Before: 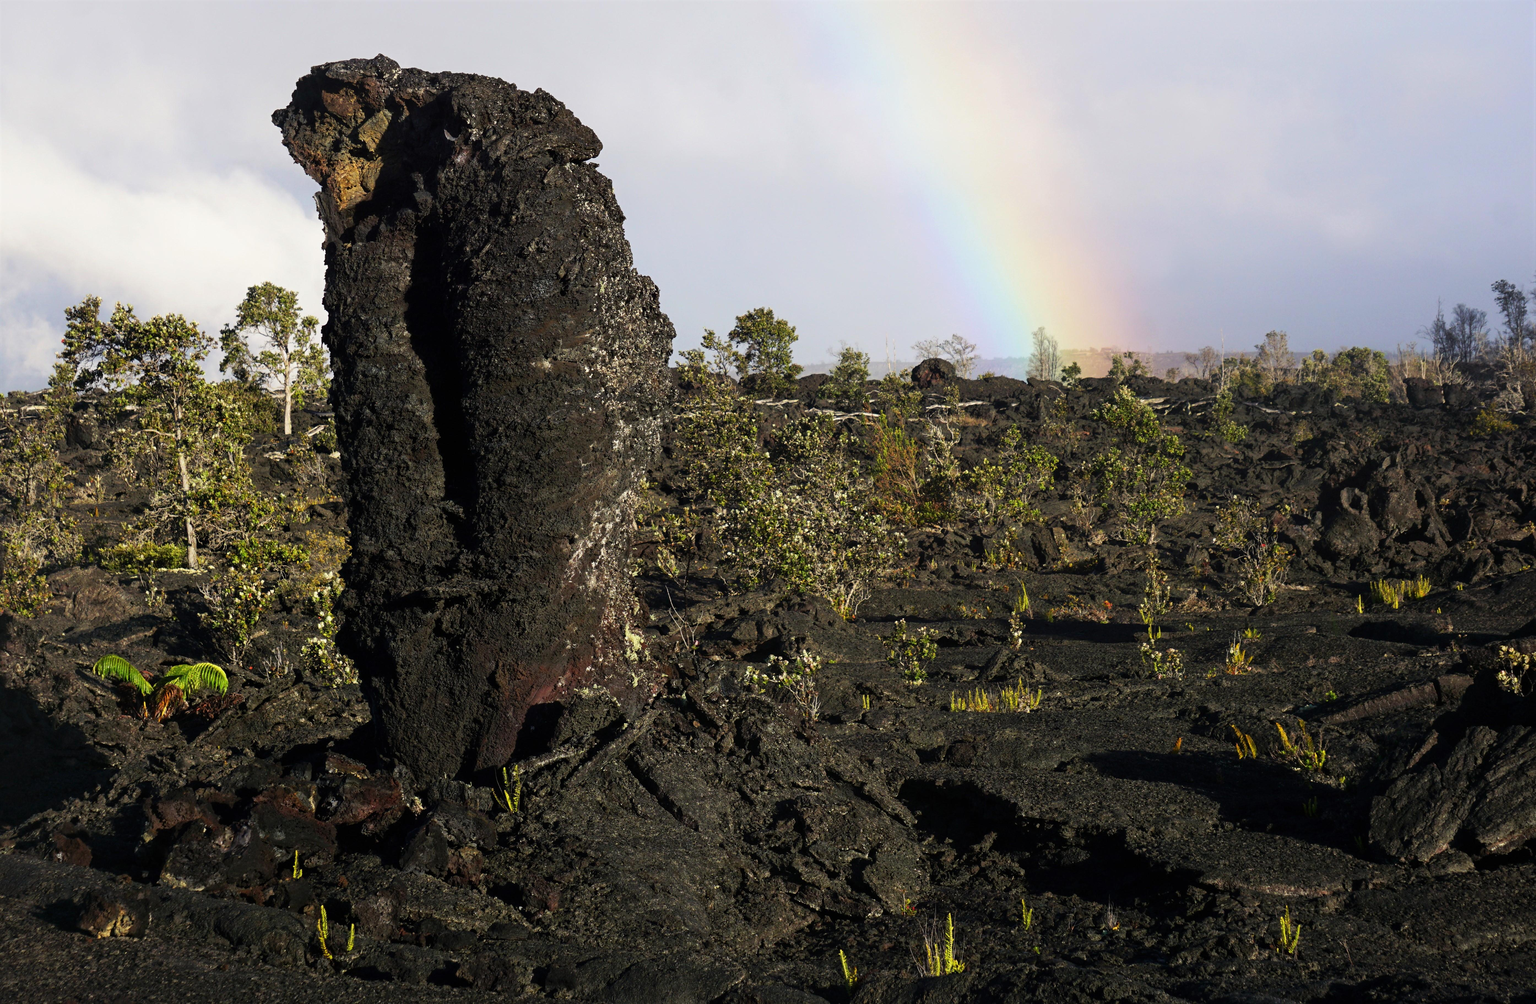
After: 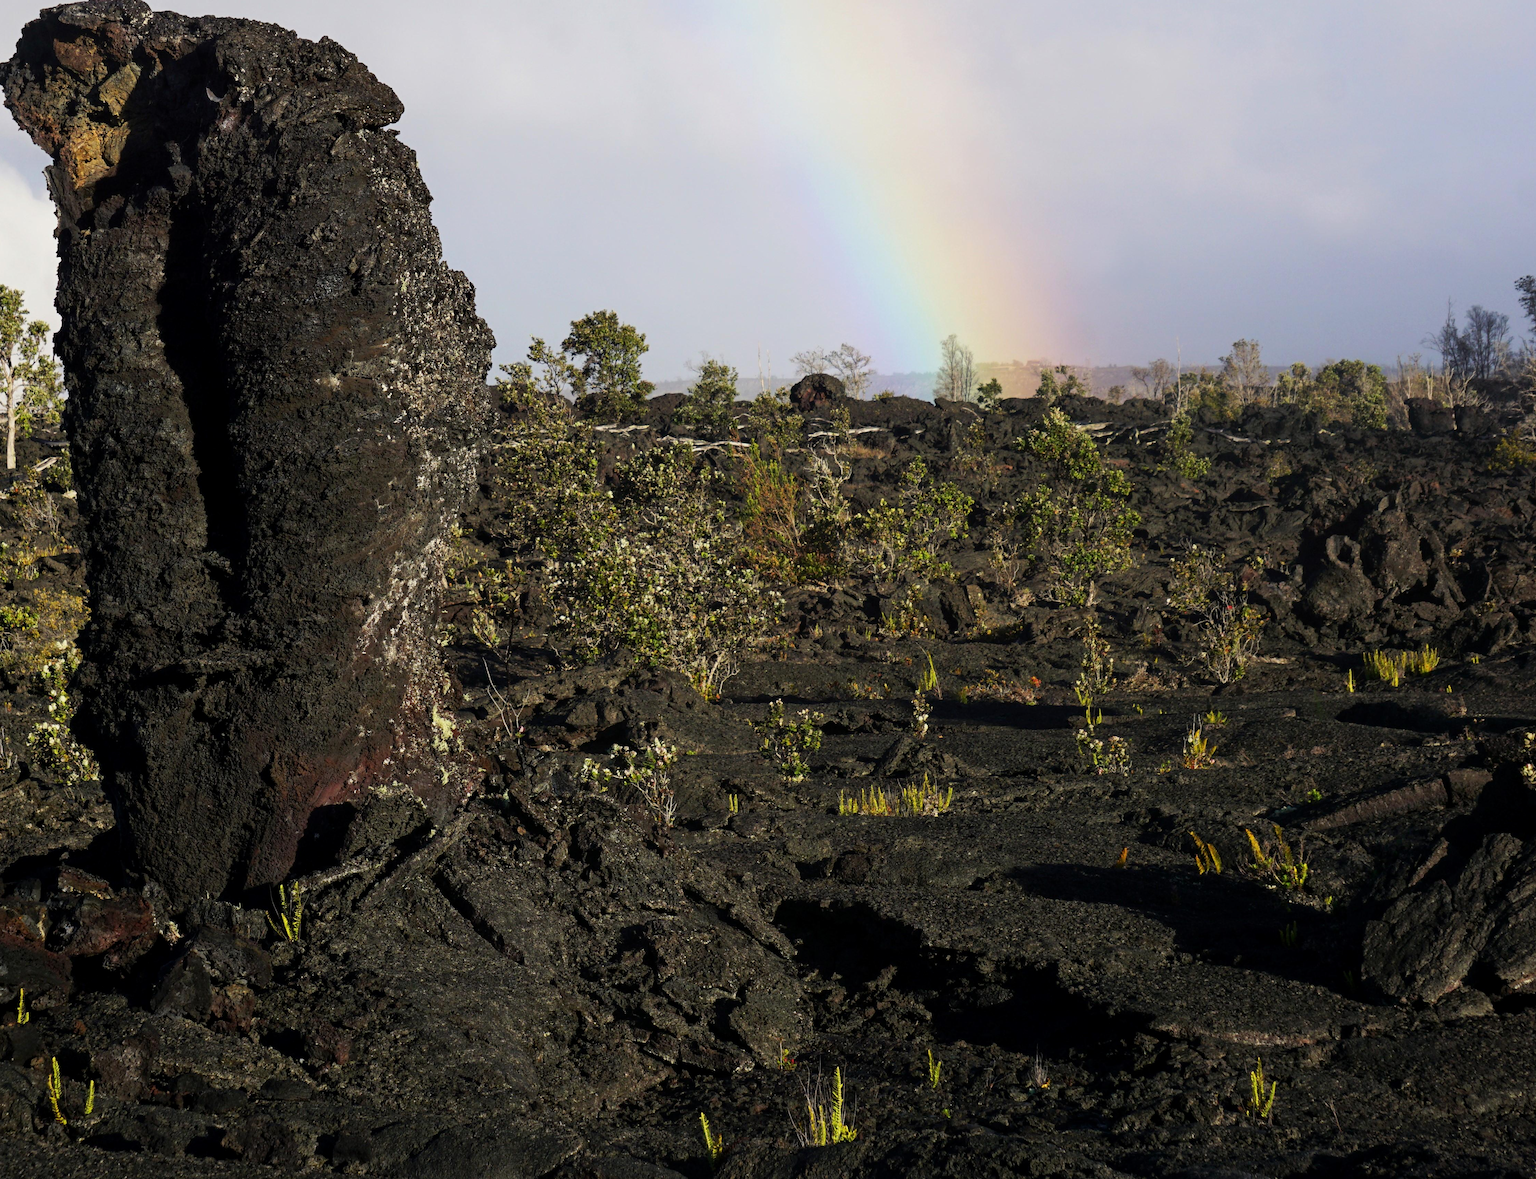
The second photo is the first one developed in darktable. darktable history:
exposure: black level correction 0.001, exposure -0.122 EV, compensate highlight preservation false
crop and rotate: left 18.183%, top 5.932%, right 1.758%
